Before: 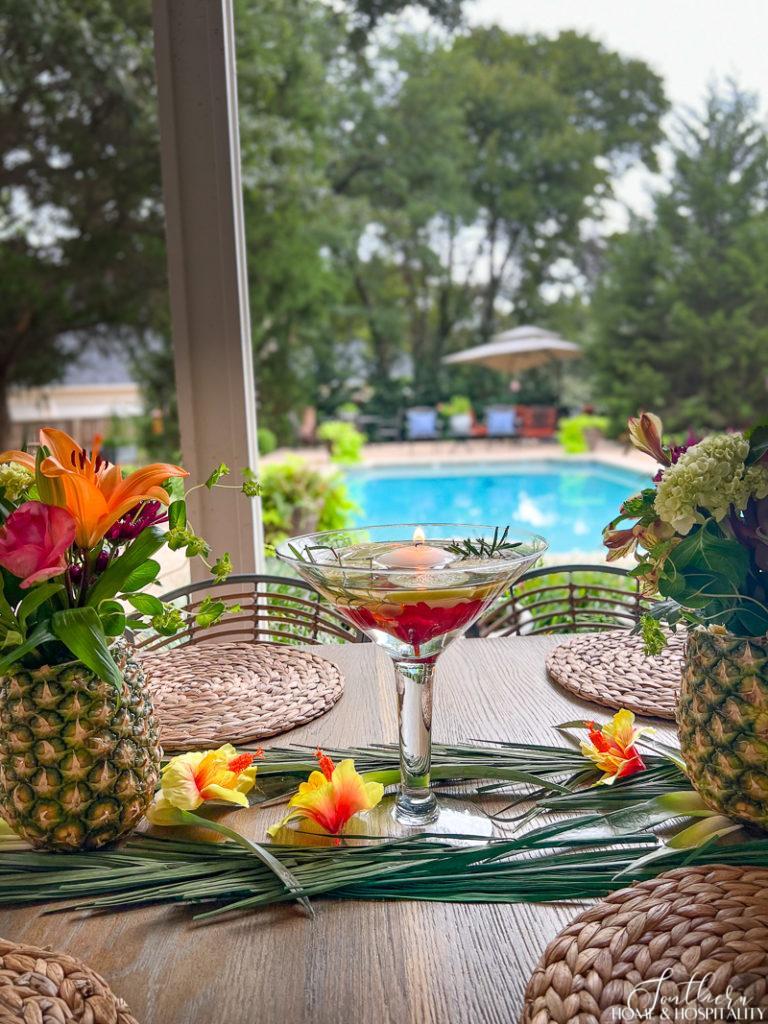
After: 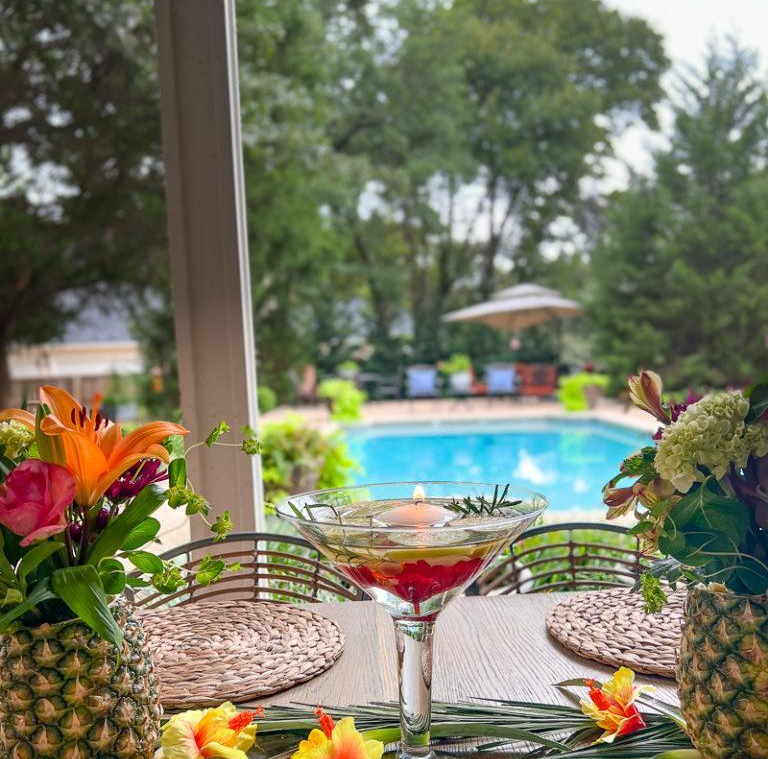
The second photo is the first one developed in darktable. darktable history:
crop: top 4.173%, bottom 21.63%
